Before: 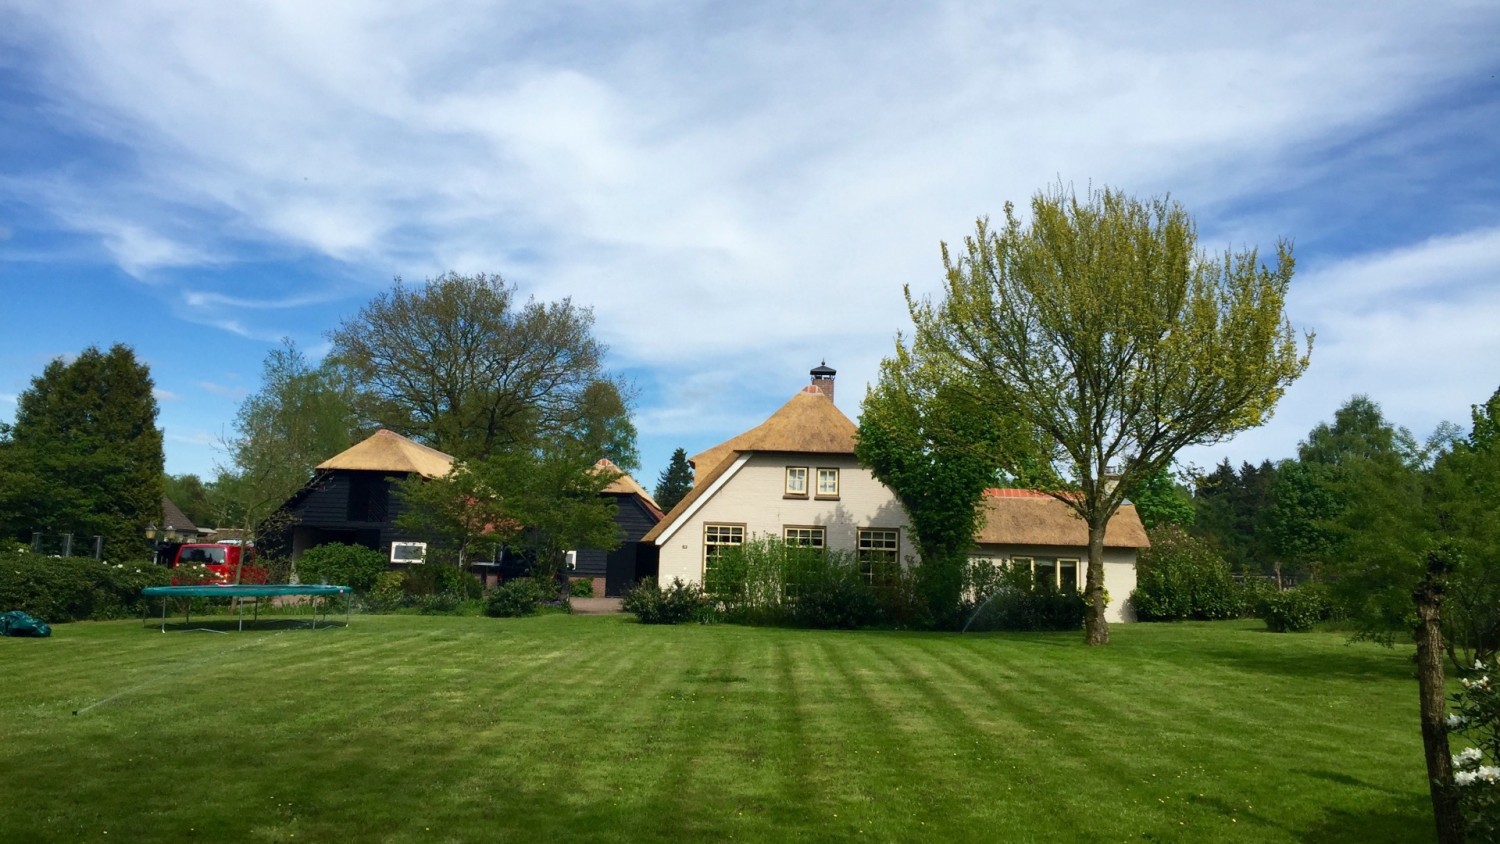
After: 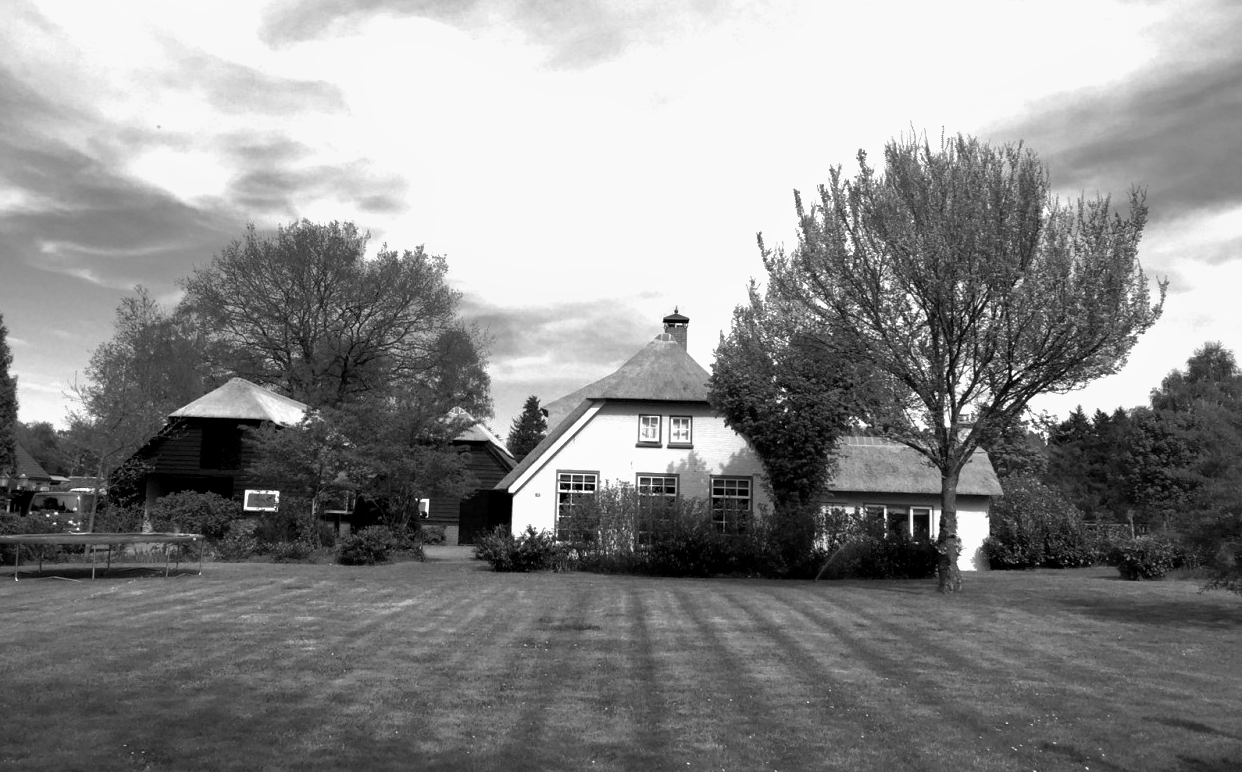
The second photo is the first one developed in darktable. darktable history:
crop: left 9.807%, top 6.259%, right 7.334%, bottom 2.177%
shadows and highlights: on, module defaults
monochrome: a 32, b 64, size 2.3
color balance rgb: shadows lift › chroma 2%, shadows lift › hue 185.64°, power › luminance 1.48%, highlights gain › chroma 3%, highlights gain › hue 54.51°, global offset › luminance -0.4%, perceptual saturation grading › highlights -18.47%, perceptual saturation grading › mid-tones 6.62%, perceptual saturation grading › shadows 28.22%, perceptual brilliance grading › highlights 15.68%, perceptual brilliance grading › shadows -14.29%, global vibrance 25.96%, contrast 6.45%
